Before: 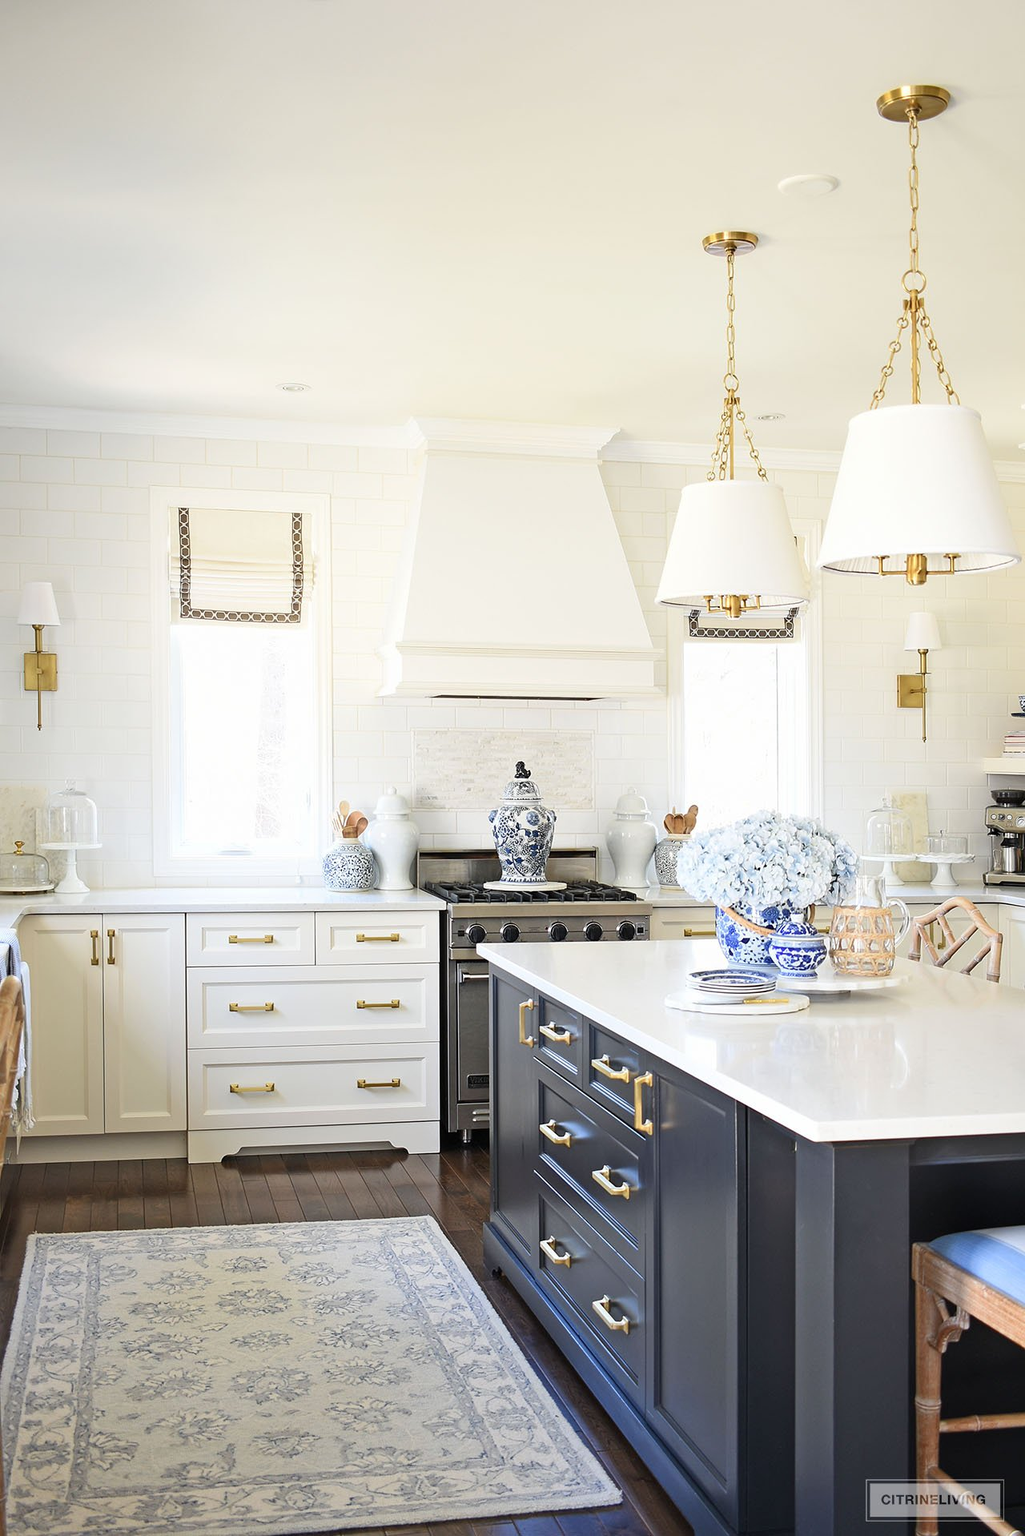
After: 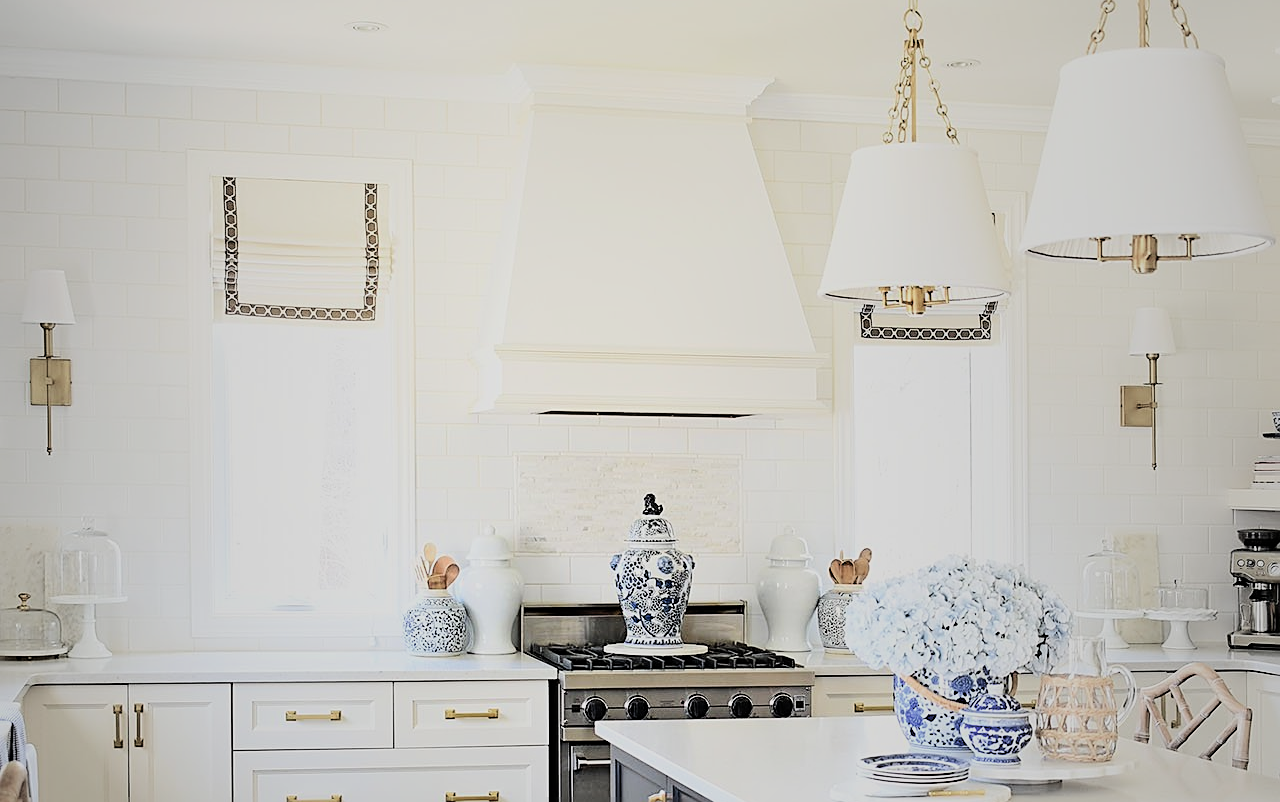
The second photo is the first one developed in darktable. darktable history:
tone equalizer: -8 EV -0.417 EV, -7 EV -0.389 EV, -6 EV -0.333 EV, -5 EV -0.222 EV, -3 EV 0.222 EV, -2 EV 0.333 EV, -1 EV 0.389 EV, +0 EV 0.417 EV, edges refinement/feathering 500, mask exposure compensation -1.57 EV, preserve details no
crop and rotate: top 23.84%, bottom 34.294%
sharpen: on, module defaults
vignetting: fall-off start 18.21%, fall-off radius 137.95%, brightness -0.207, center (-0.078, 0.066), width/height ratio 0.62, shape 0.59
filmic rgb: black relative exposure -7.48 EV, white relative exposure 4.83 EV, hardness 3.4, color science v6 (2022)
